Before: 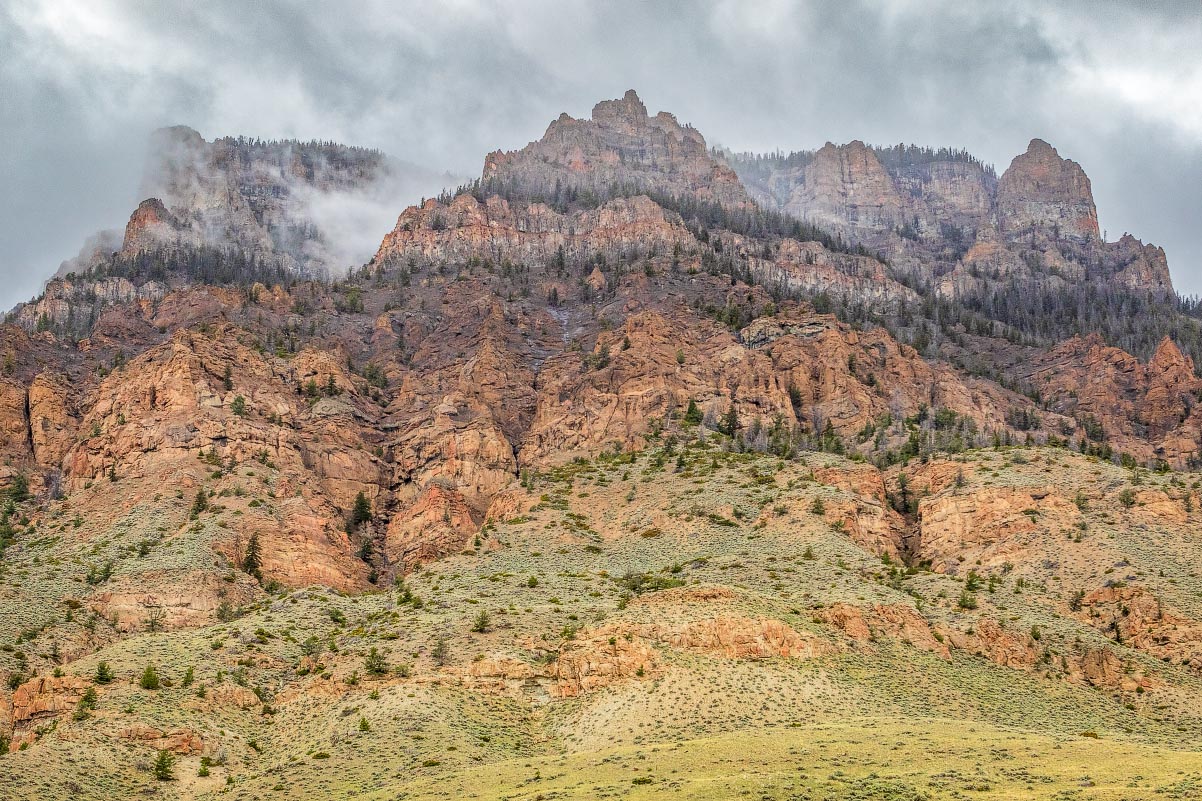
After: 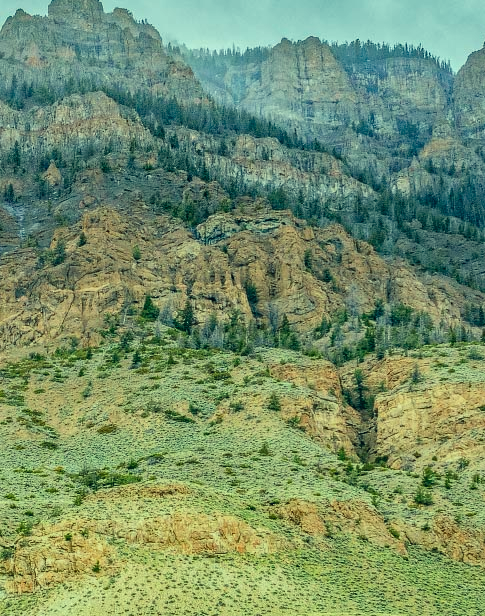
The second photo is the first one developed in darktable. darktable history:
color correction: highlights a* -19.85, highlights b* 9.8, shadows a* -20.61, shadows b* -10.48
haze removal: compatibility mode true, adaptive false
crop: left 45.332%, top 12.999%, right 14.242%, bottom 9.991%
